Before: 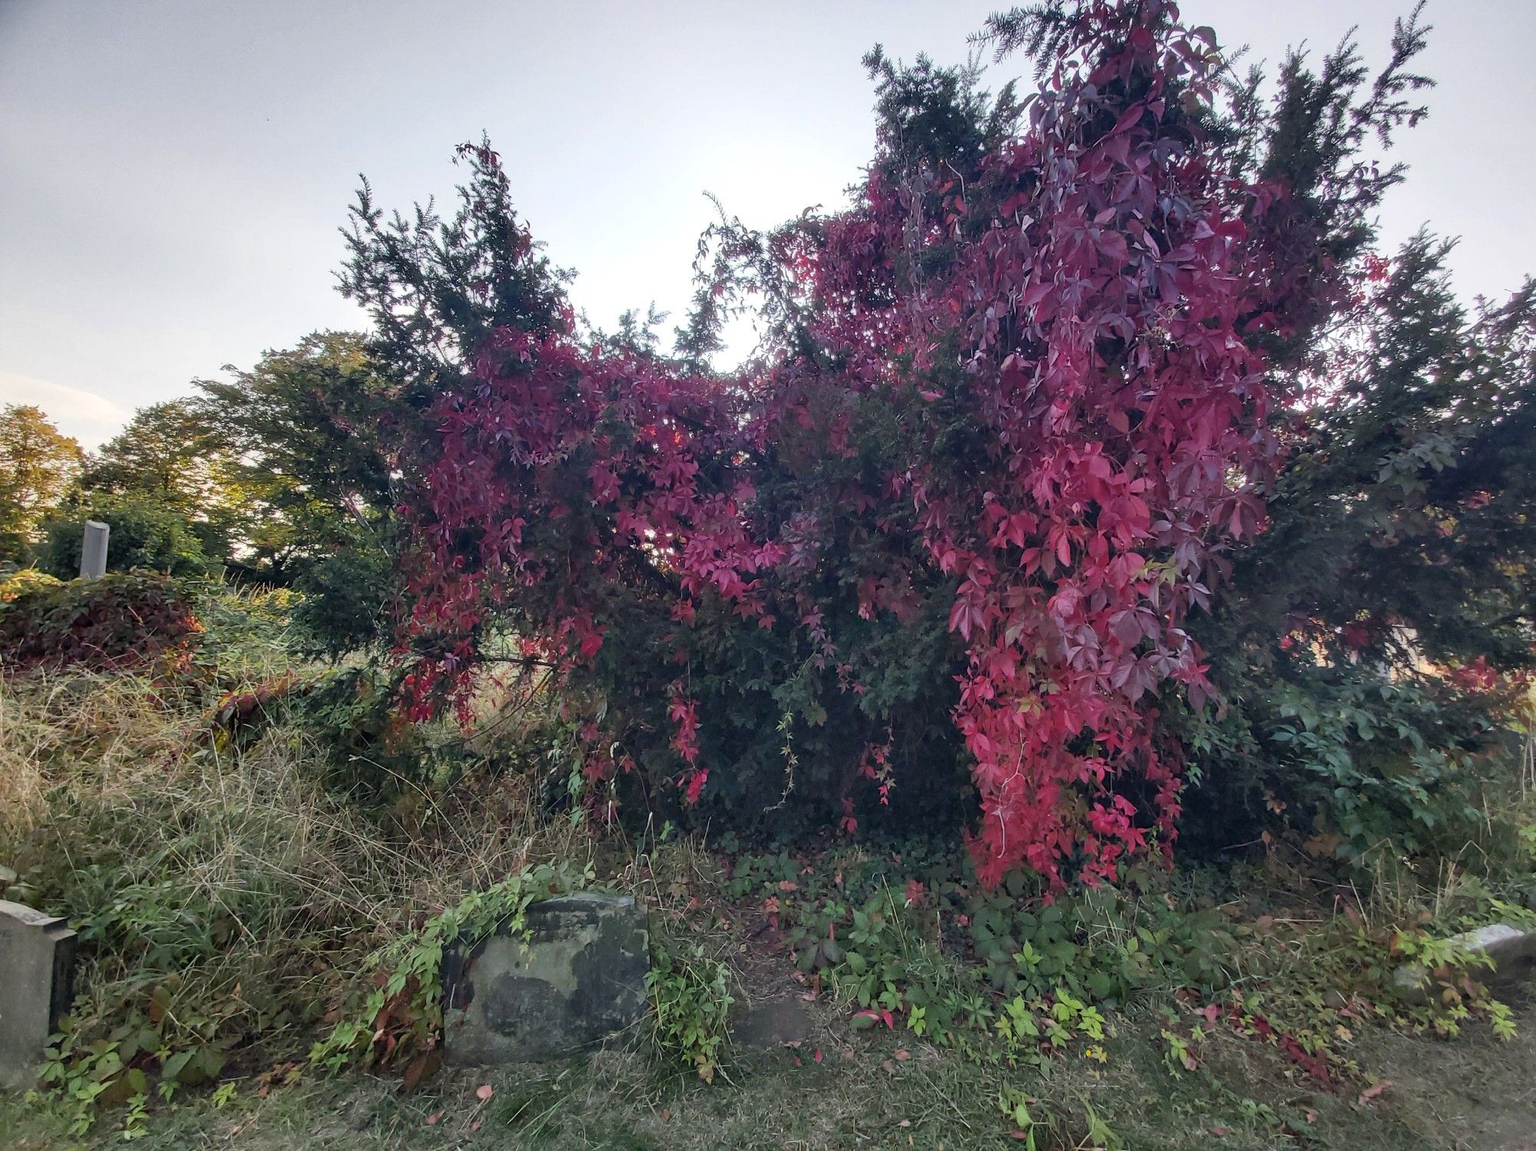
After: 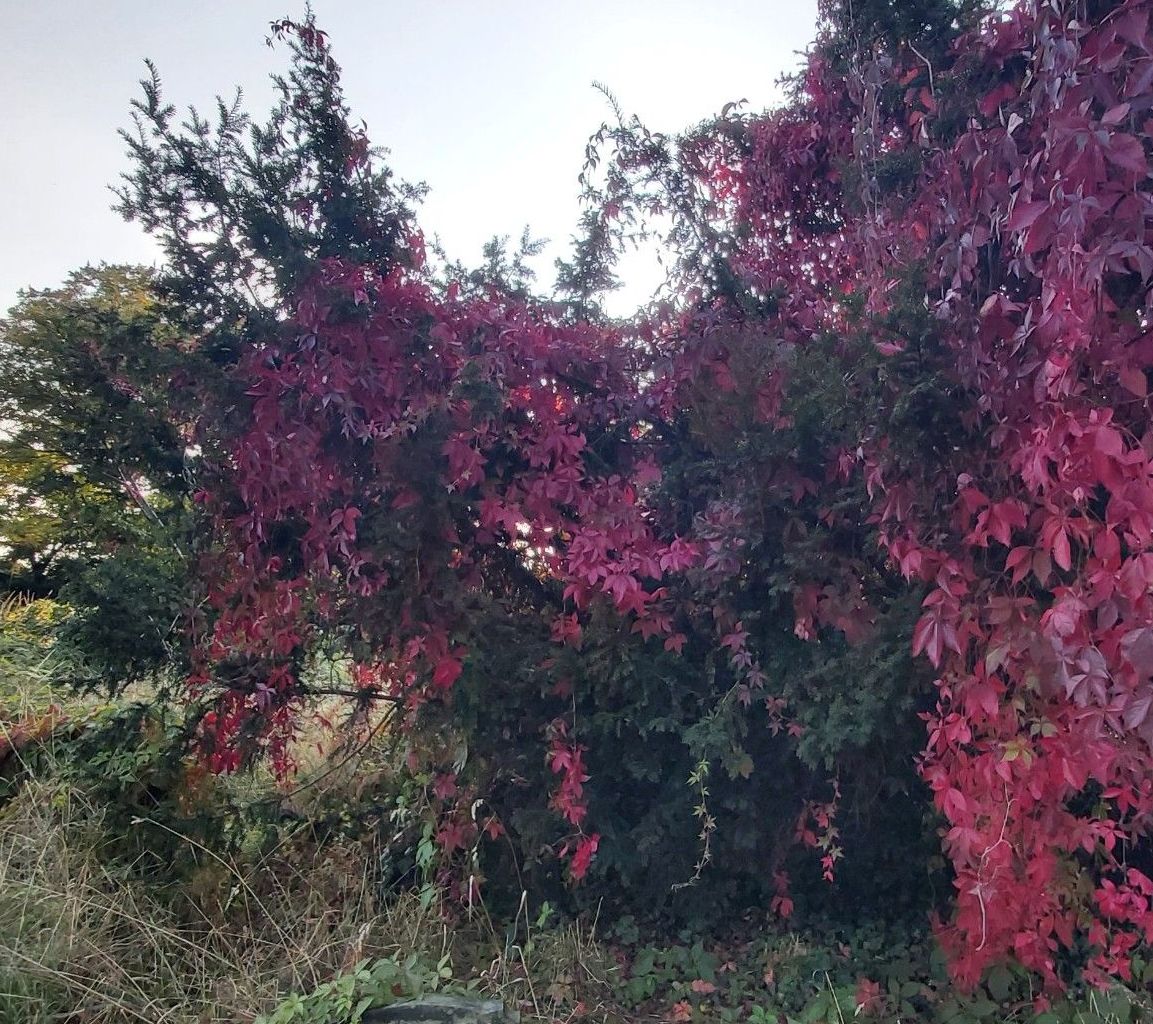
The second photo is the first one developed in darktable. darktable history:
crop: left 16.187%, top 11.193%, right 26.148%, bottom 20.483%
